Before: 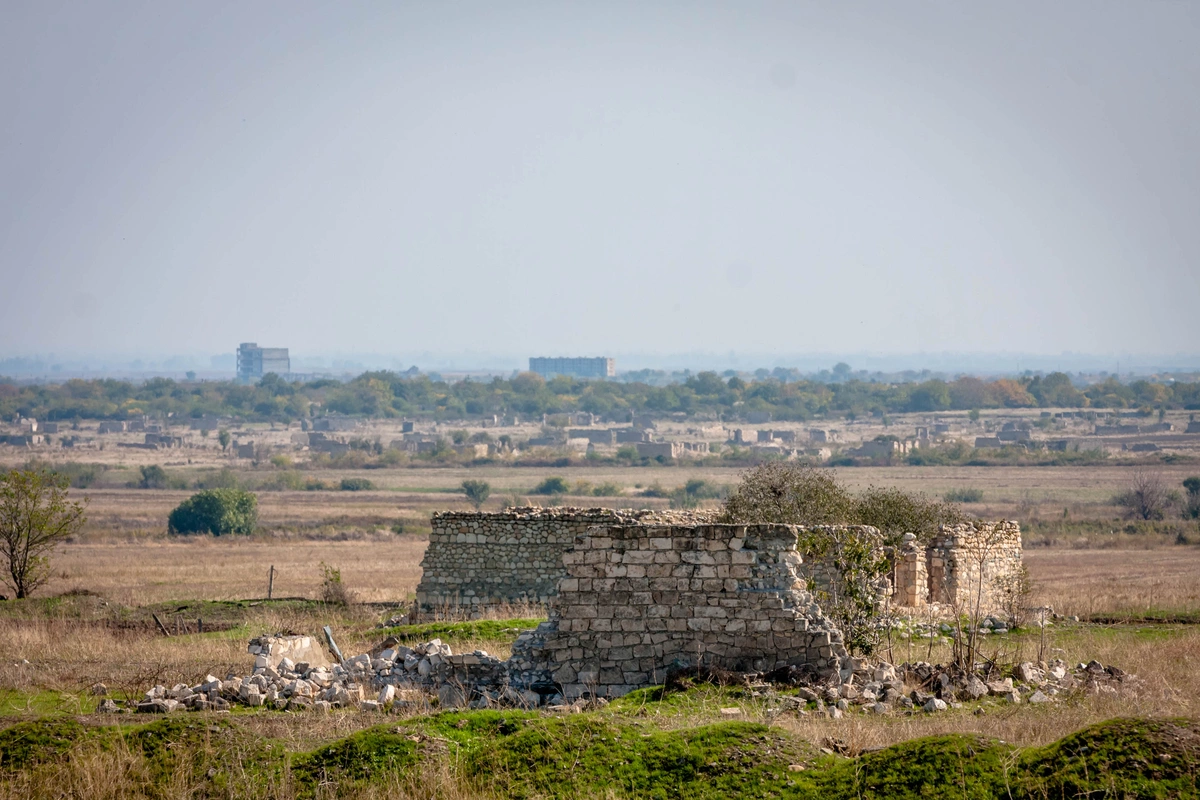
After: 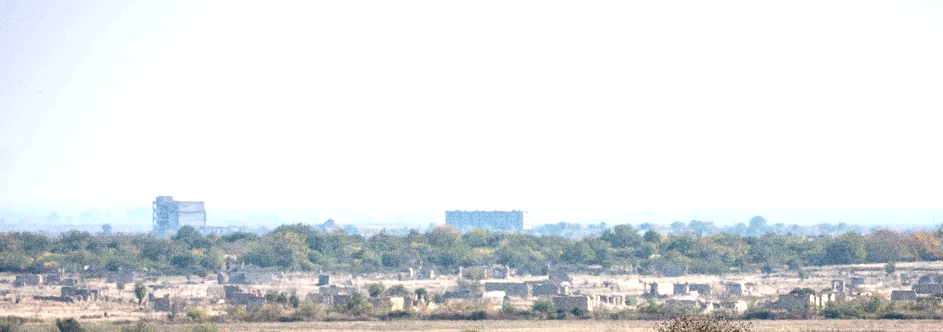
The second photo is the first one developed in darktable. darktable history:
grain: coarseness 0.09 ISO, strength 40%
tone equalizer: -8 EV -1.08 EV, -7 EV -1.01 EV, -6 EV -0.867 EV, -5 EV -0.578 EV, -3 EV 0.578 EV, -2 EV 0.867 EV, -1 EV 1.01 EV, +0 EV 1.08 EV, edges refinement/feathering 500, mask exposure compensation -1.57 EV, preserve details no
crop: left 7.036%, top 18.398%, right 14.379%, bottom 40.043%
